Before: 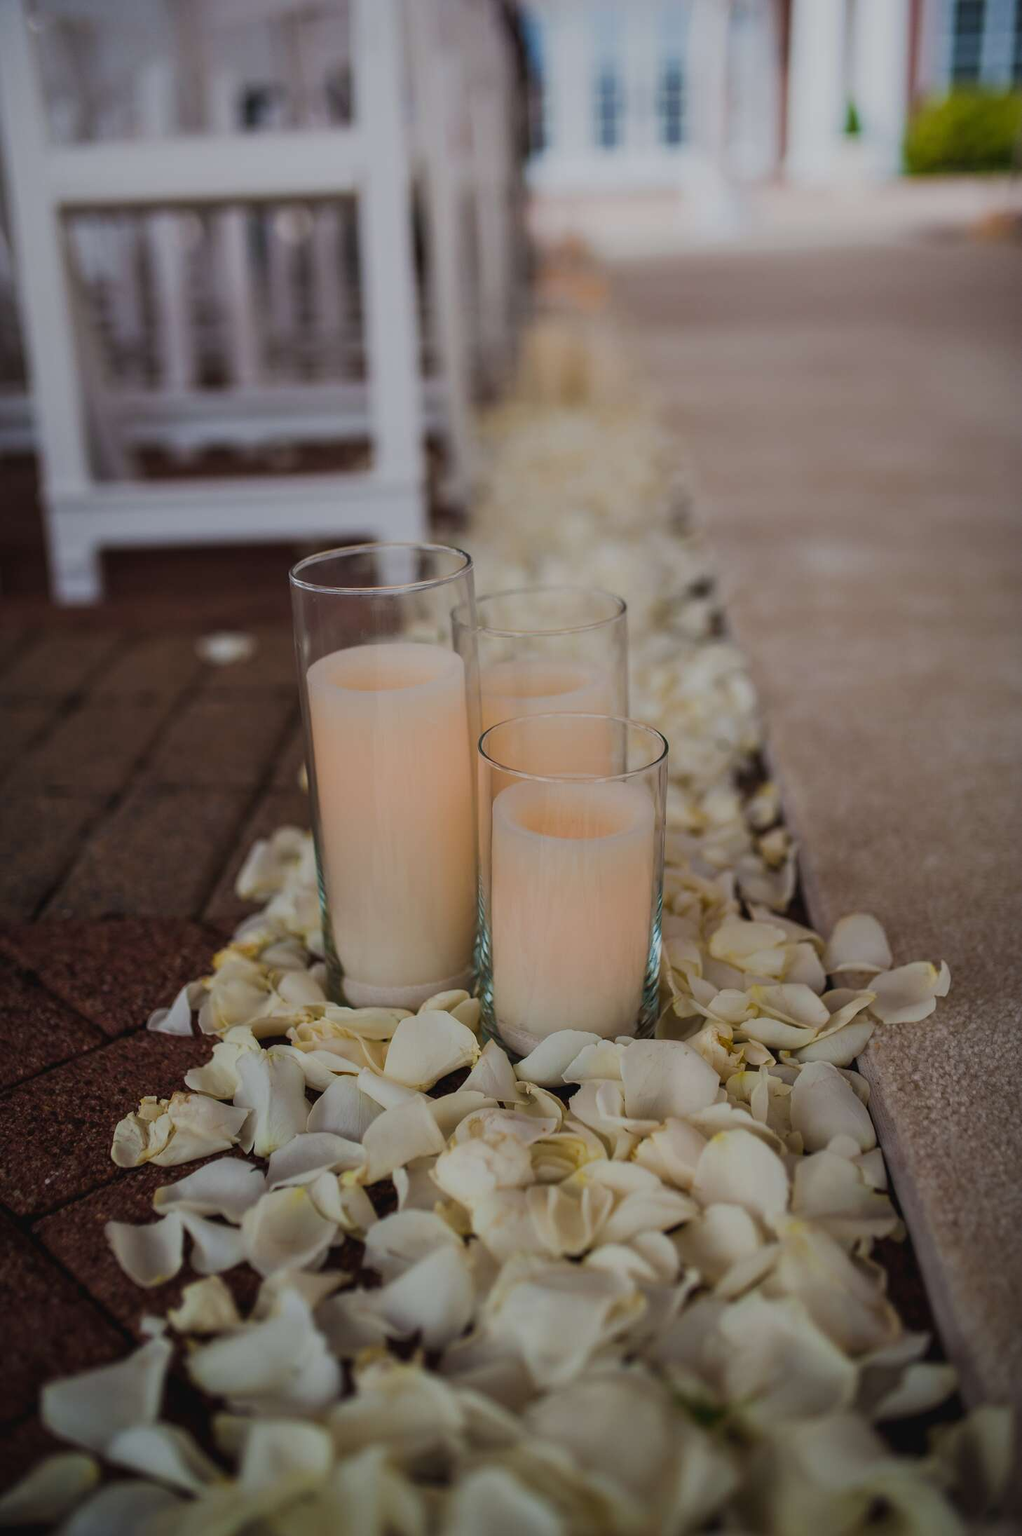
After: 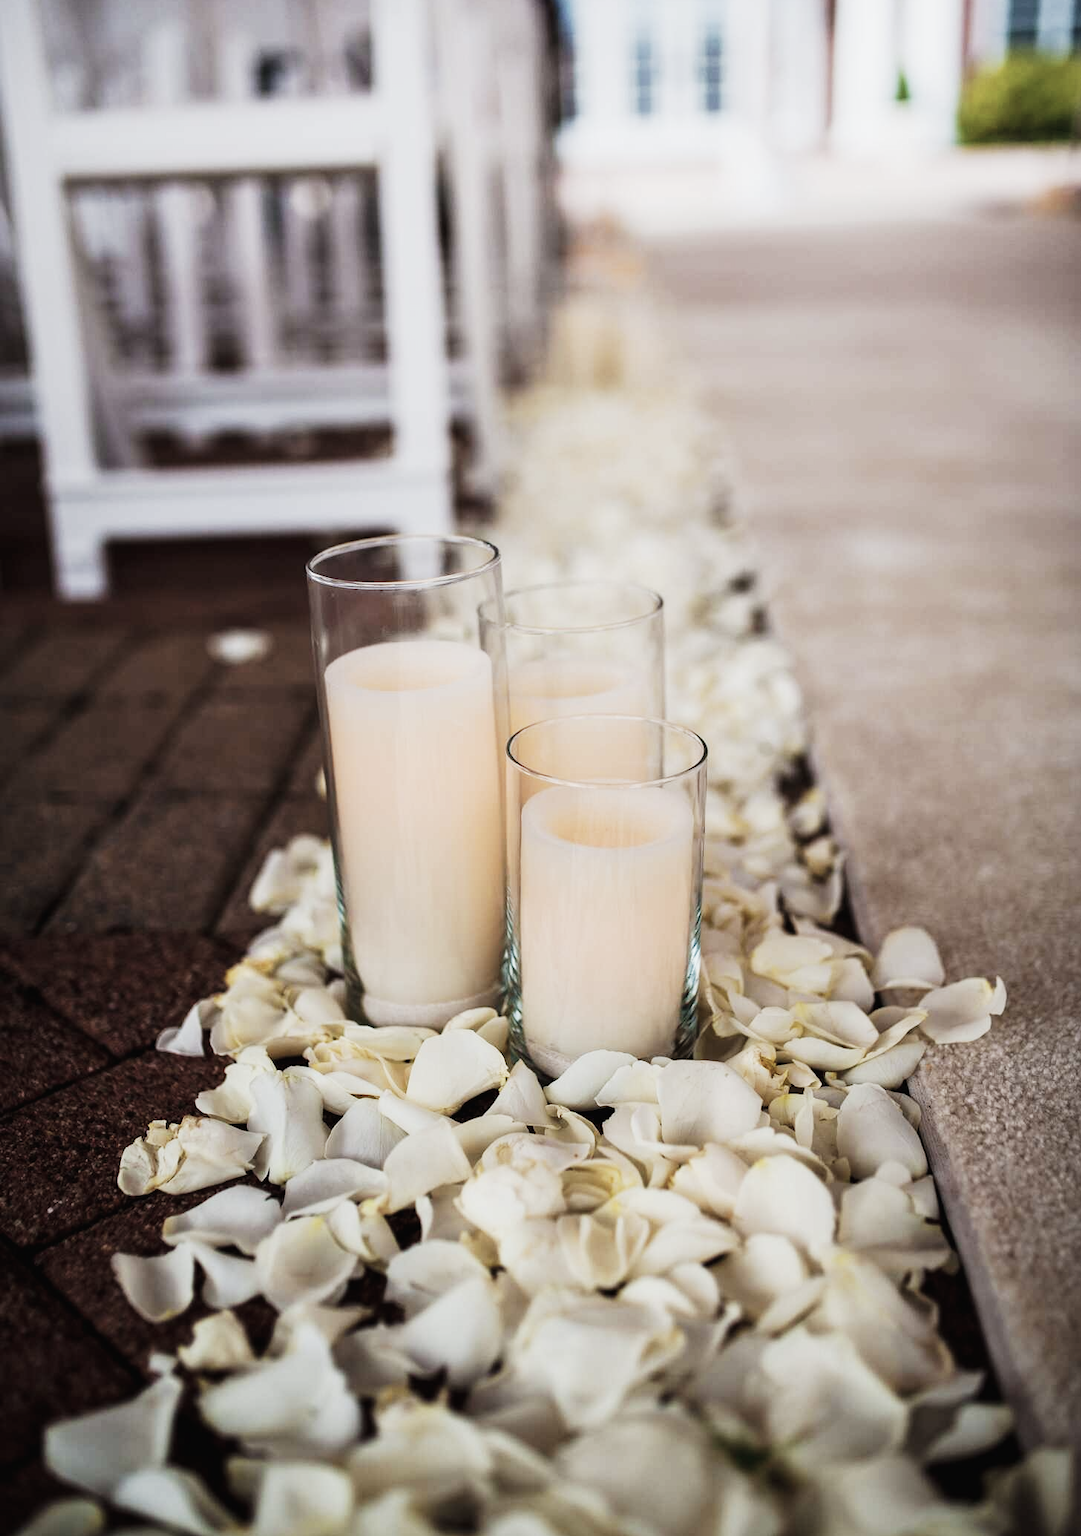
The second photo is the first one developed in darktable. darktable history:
base curve: curves: ch0 [(0, 0) (0.007, 0.004) (0.027, 0.03) (0.046, 0.07) (0.207, 0.54) (0.442, 0.872) (0.673, 0.972) (1, 1)], preserve colors none
exposure: exposure -0.157 EV, compensate highlight preservation false
color correction: saturation 0.57
crop and rotate: top 2.479%, bottom 3.018%
